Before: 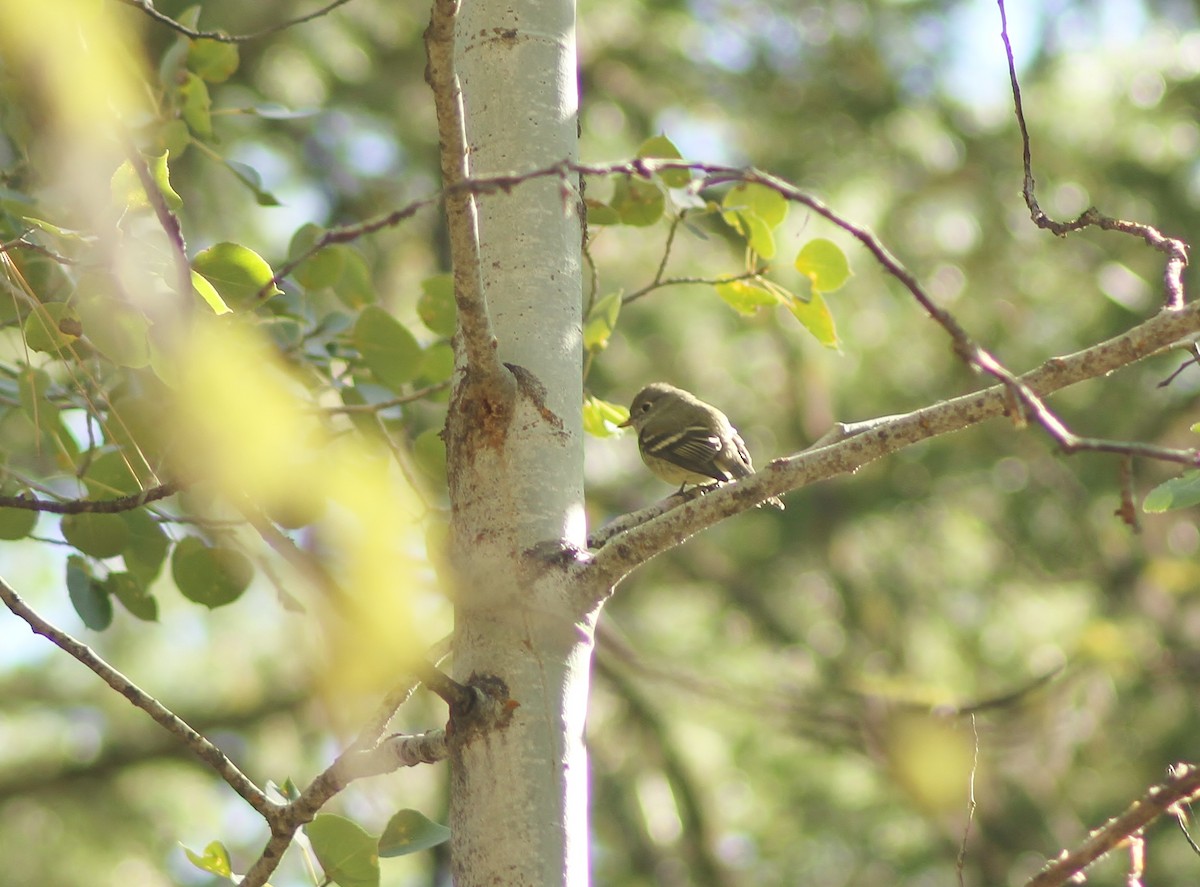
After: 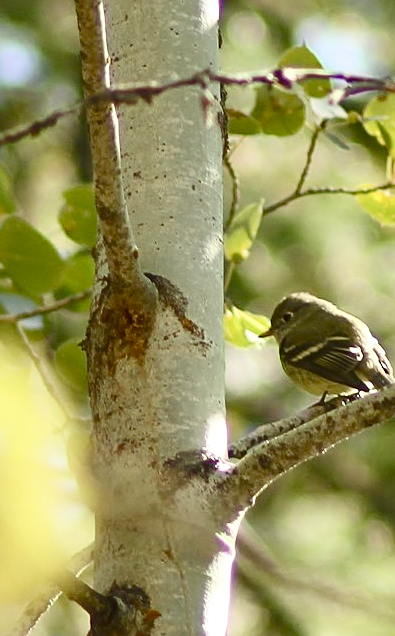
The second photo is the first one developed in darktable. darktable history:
contrast brightness saturation: contrast 0.223
color balance rgb: power › luminance -14.828%, linear chroma grading › global chroma 15.512%, perceptual saturation grading › global saturation 25.825%, perceptual saturation grading › highlights -50.603%, perceptual saturation grading › shadows 30.443%, global vibrance 20%
sharpen: radius 2.167, amount 0.384, threshold 0.242
crop and rotate: left 29.953%, top 10.156%, right 37.074%, bottom 18.118%
